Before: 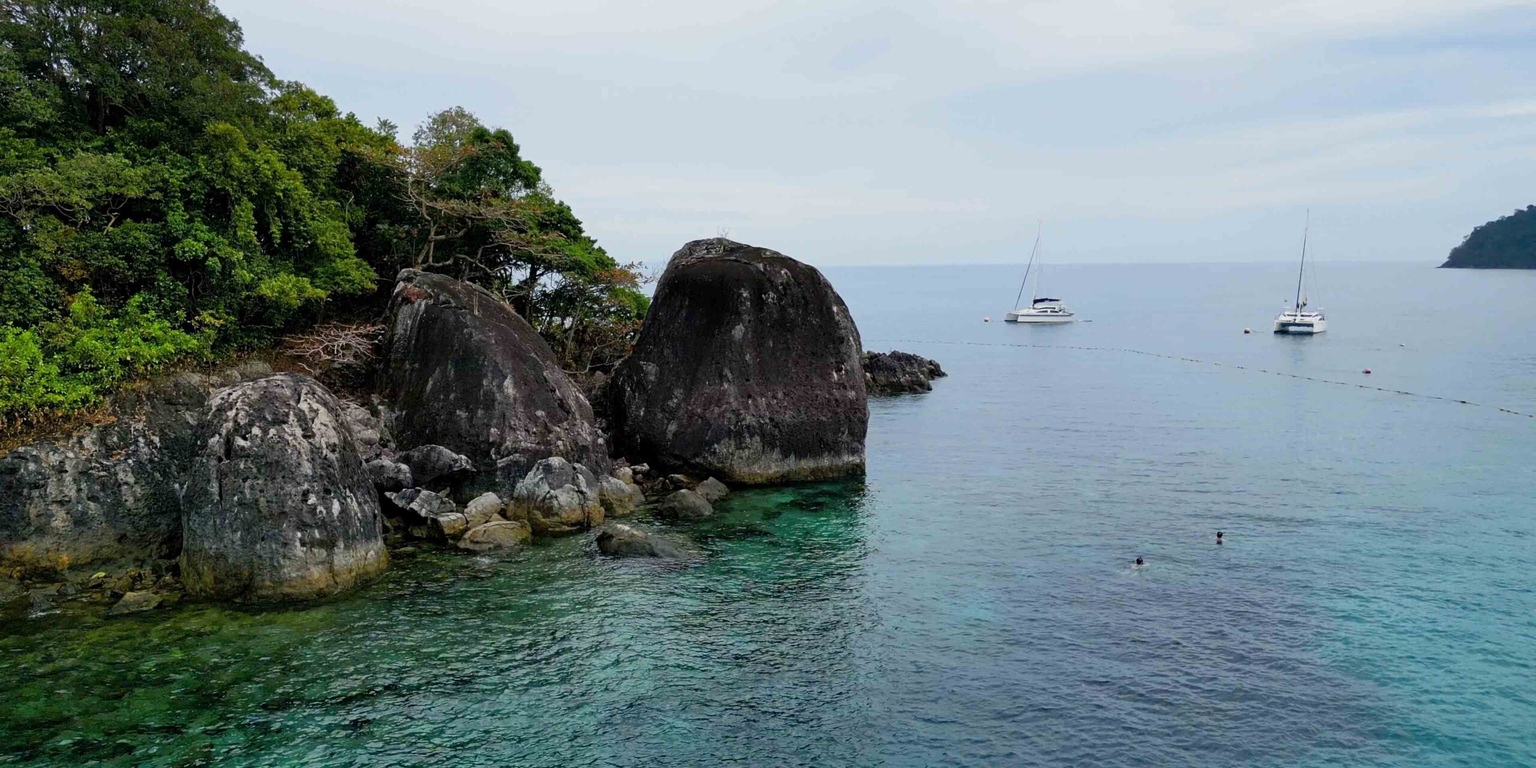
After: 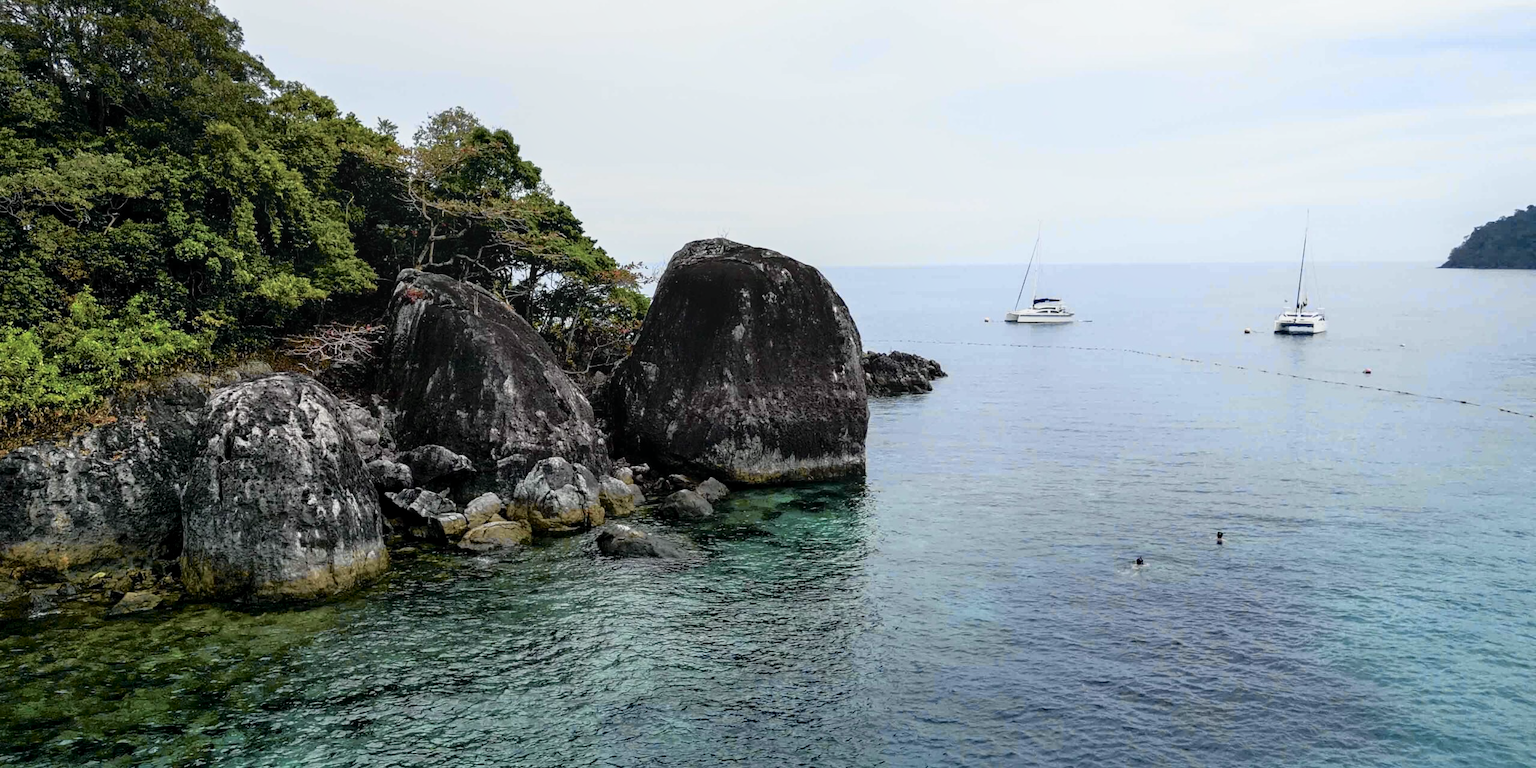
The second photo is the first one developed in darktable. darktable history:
tone curve: curves: ch0 [(0, 0.009) (0.105, 0.08) (0.195, 0.18) (0.283, 0.316) (0.384, 0.434) (0.485, 0.531) (0.638, 0.69) (0.81, 0.872) (1, 0.977)]; ch1 [(0, 0) (0.161, 0.092) (0.35, 0.33) (0.379, 0.401) (0.456, 0.469) (0.502, 0.5) (0.525, 0.518) (0.586, 0.617) (0.635, 0.655) (1, 1)]; ch2 [(0, 0) (0.371, 0.362) (0.437, 0.437) (0.48, 0.49) (0.53, 0.515) (0.56, 0.571) (0.622, 0.606) (1, 1)], color space Lab, independent channels, preserve colors none
shadows and highlights: shadows 0, highlights 40
local contrast: on, module defaults
